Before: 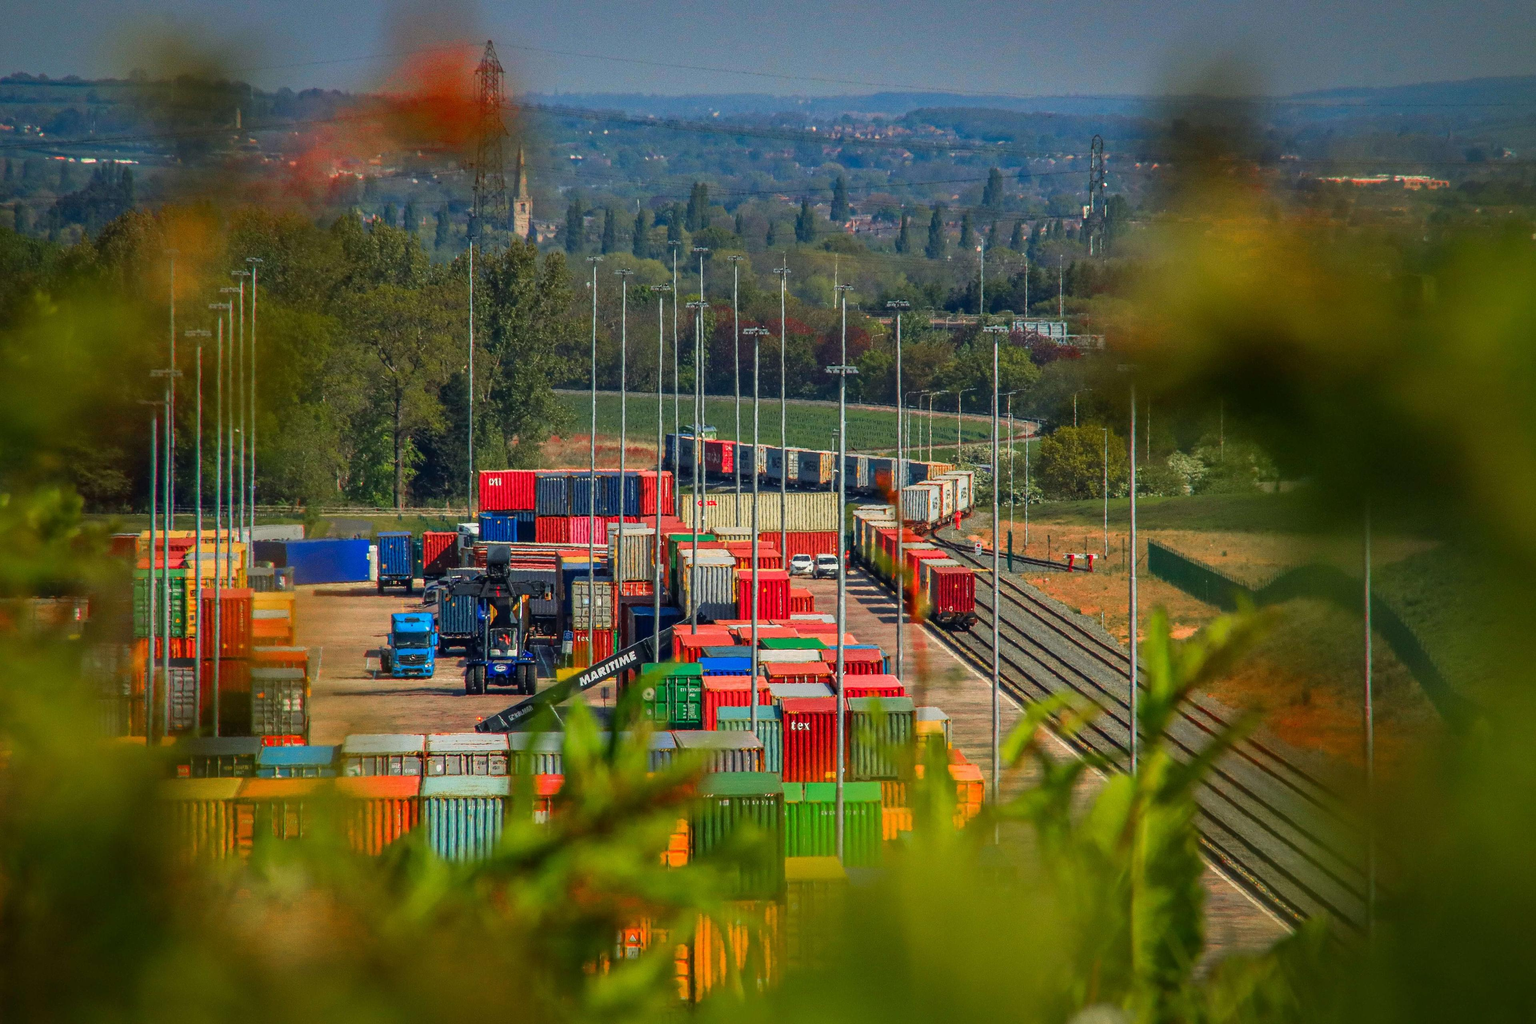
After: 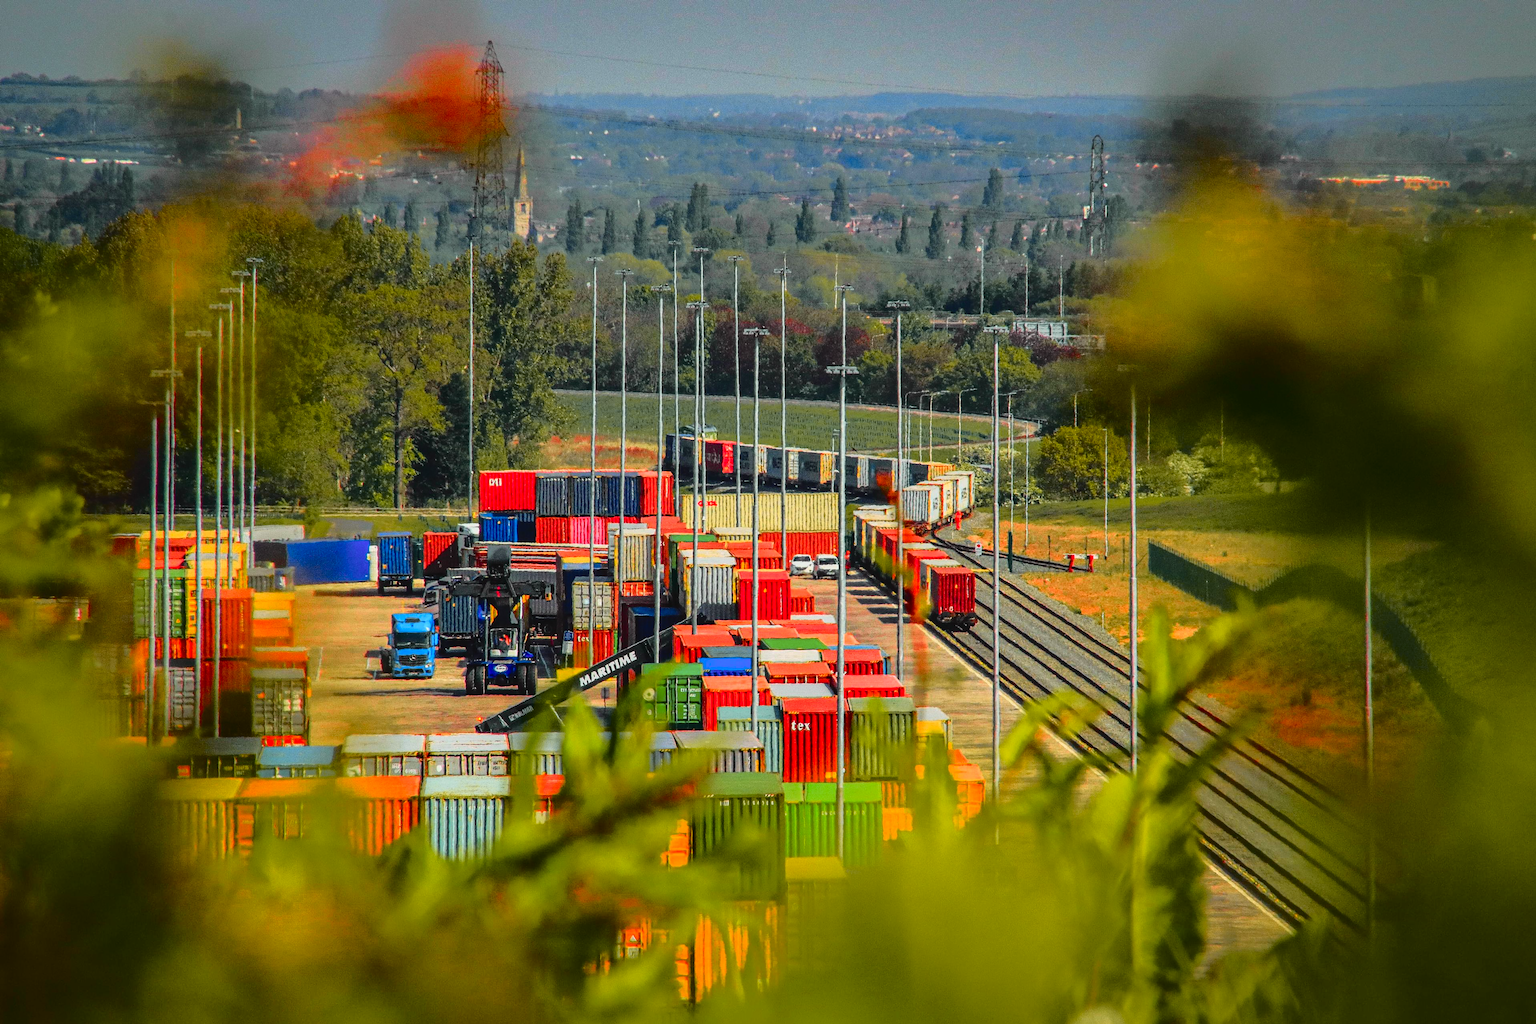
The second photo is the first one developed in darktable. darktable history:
tone curve: curves: ch0 [(0, 0.029) (0.168, 0.142) (0.359, 0.44) (0.469, 0.544) (0.634, 0.722) (0.858, 0.903) (1, 0.968)]; ch1 [(0, 0) (0.437, 0.453) (0.472, 0.47) (0.502, 0.502) (0.54, 0.534) (0.57, 0.592) (0.618, 0.66) (0.699, 0.749) (0.859, 0.919) (1, 1)]; ch2 [(0, 0) (0.33, 0.301) (0.421, 0.443) (0.476, 0.498) (0.505, 0.503) (0.547, 0.557) (0.586, 0.634) (0.608, 0.676) (1, 1)], color space Lab, independent channels, preserve colors none
